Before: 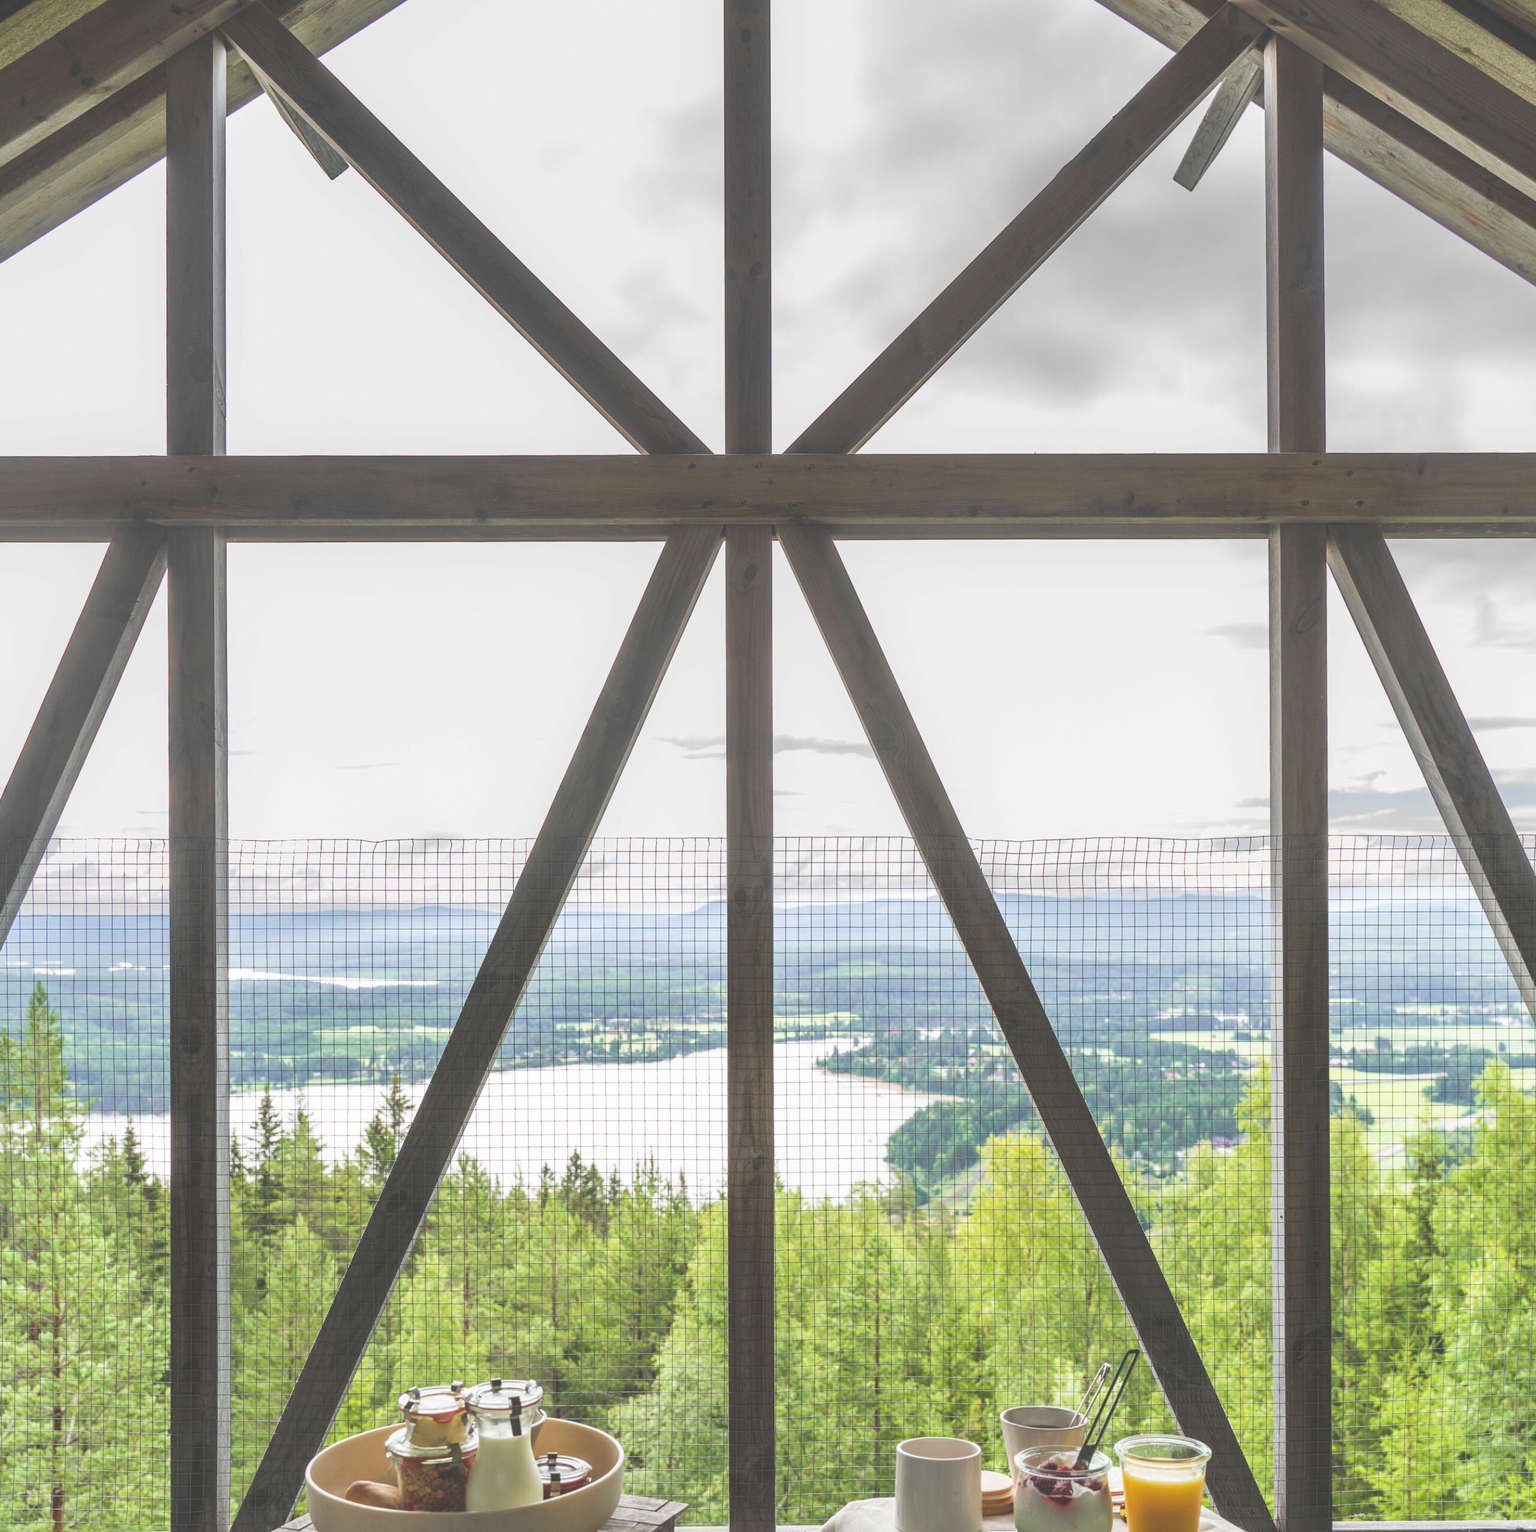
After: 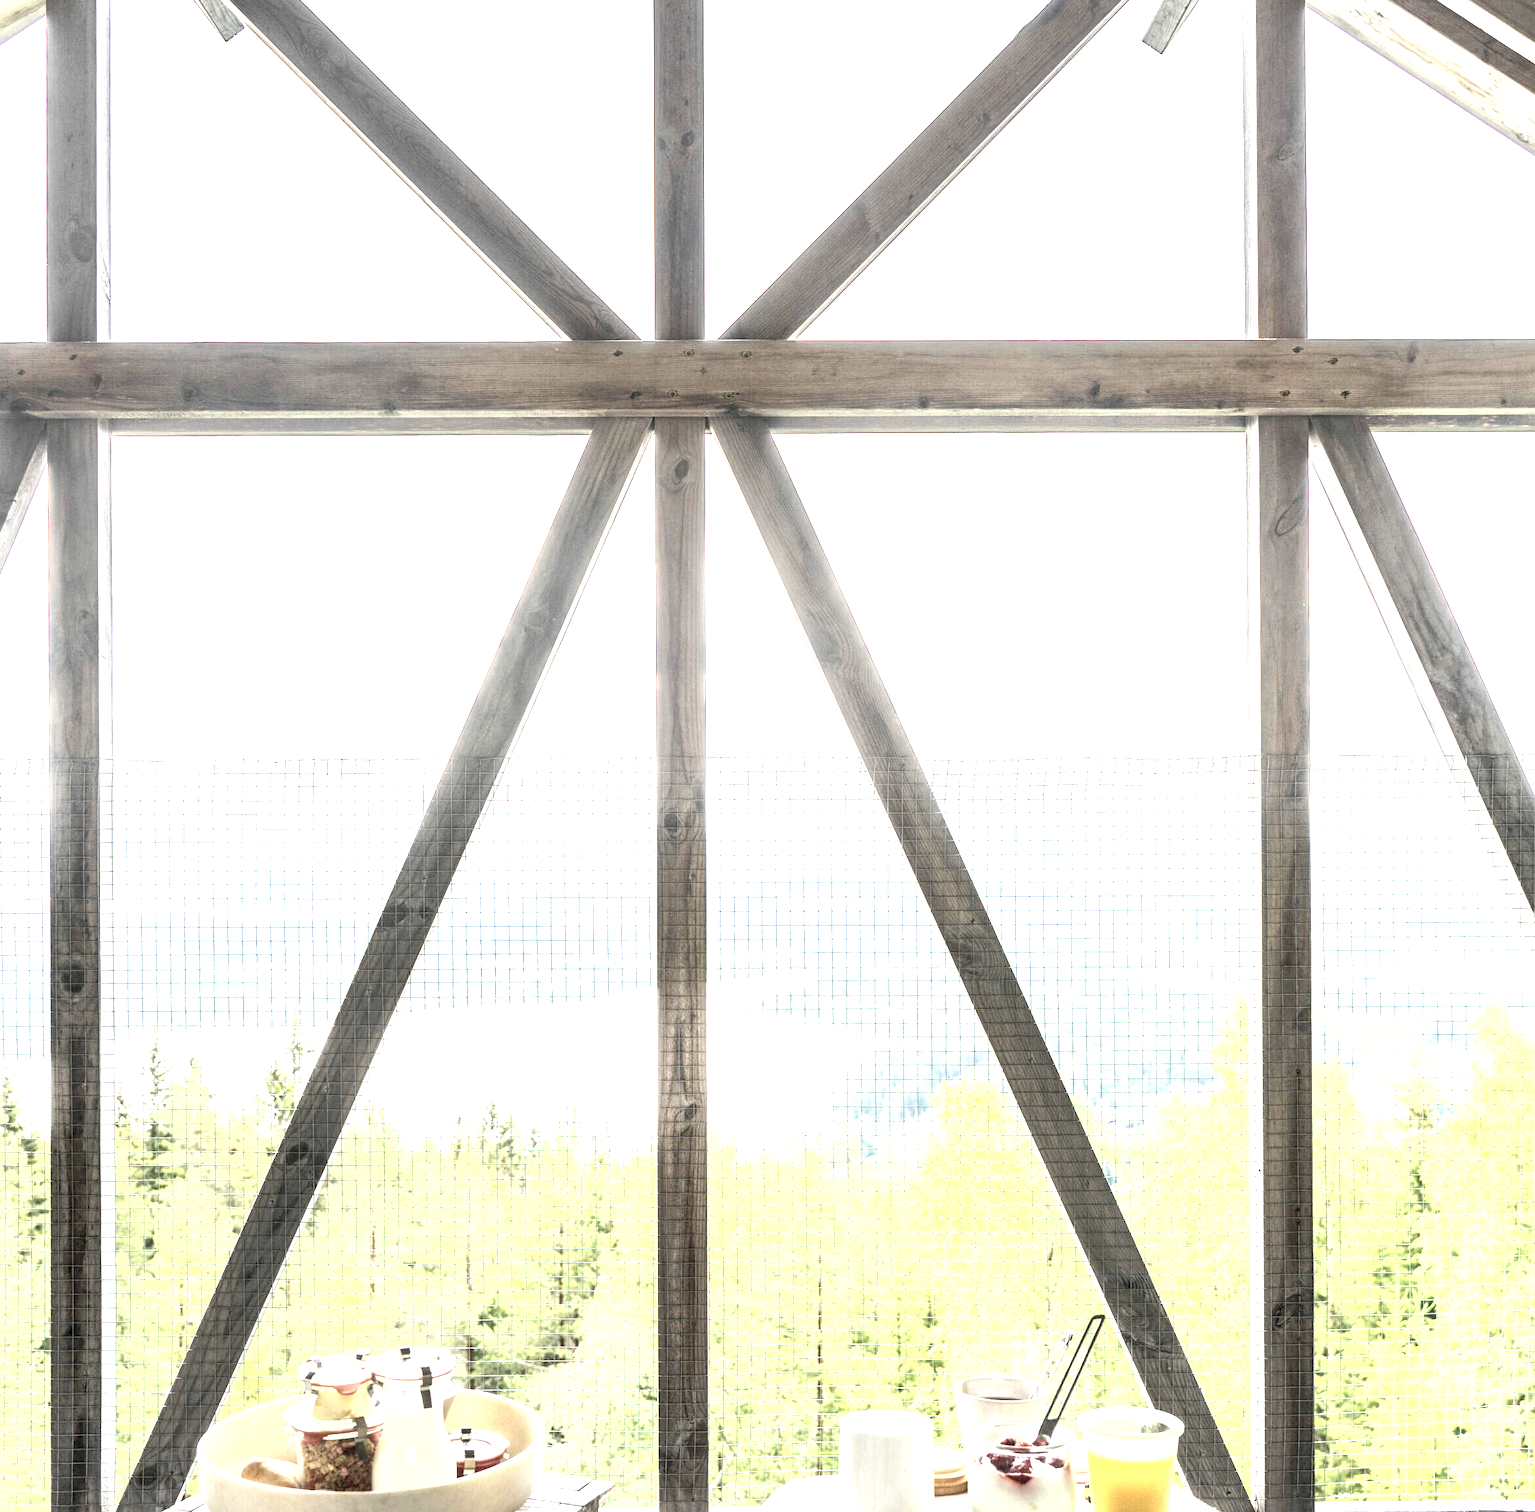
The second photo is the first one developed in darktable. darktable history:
crop and rotate: left 8.09%, top 9.254%
shadows and highlights: shadows 13.29, white point adjustment 1.31, highlights -0.634, soften with gaussian
exposure: black level correction 0, exposure 1.001 EV, compensate exposure bias true, compensate highlight preservation false
base curve: curves: ch0 [(0, 0) (0.032, 0.025) (0.121, 0.166) (0.206, 0.329) (0.605, 0.79) (1, 1)], preserve colors none
tone equalizer: -8 EV -0.753 EV, -7 EV -0.718 EV, -6 EV -0.606 EV, -5 EV -0.393 EV, -3 EV 0.395 EV, -2 EV 0.6 EV, -1 EV 0.692 EV, +0 EV 0.768 EV
local contrast: shadows 166%, detail 227%
